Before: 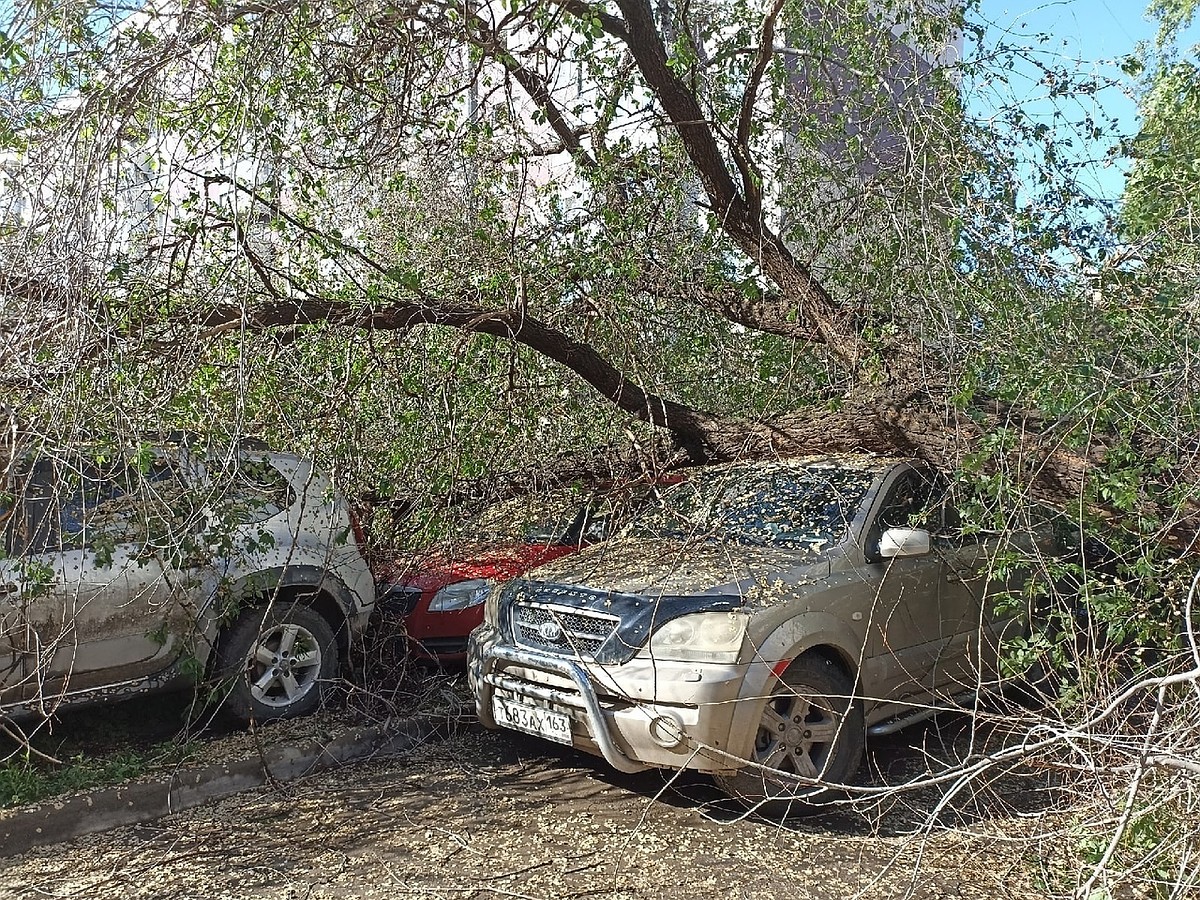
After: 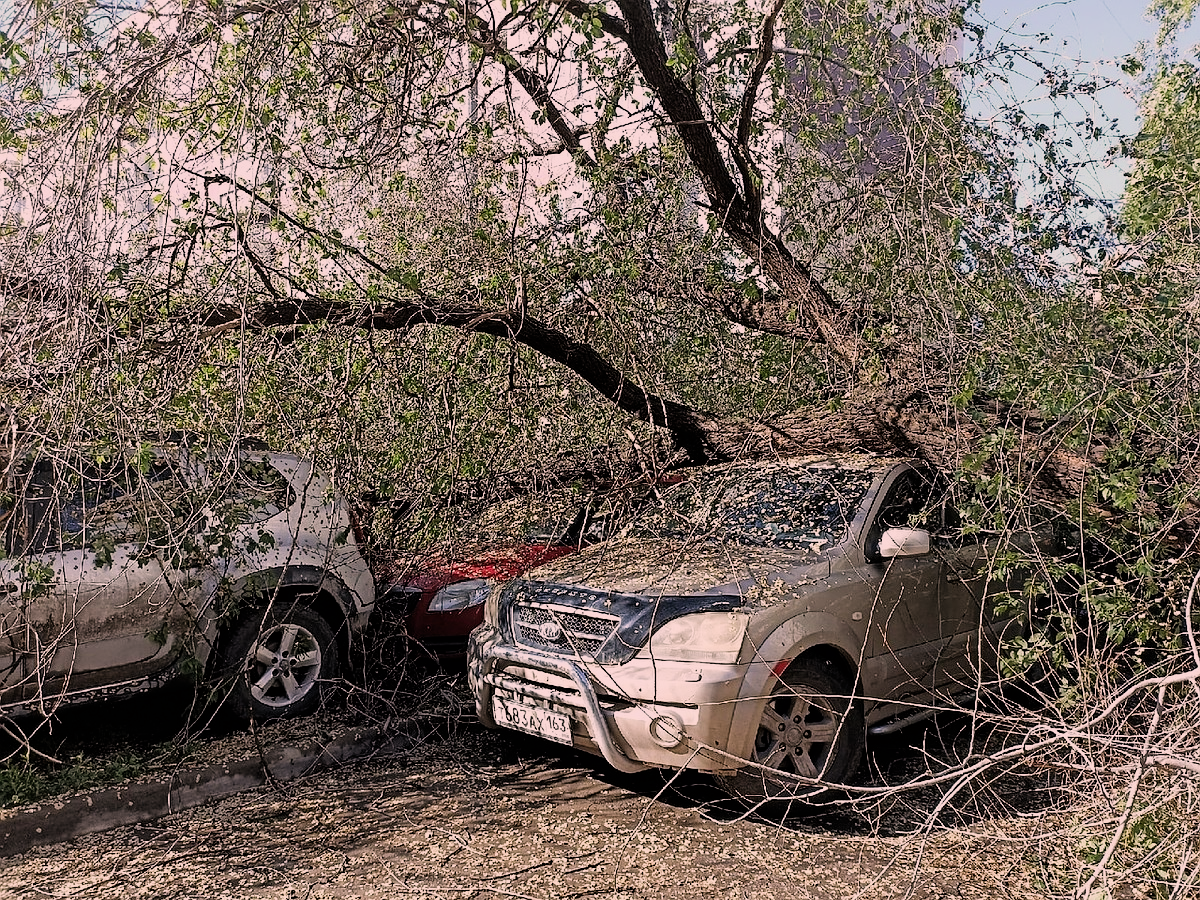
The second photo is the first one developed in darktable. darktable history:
filmic rgb: black relative exposure -5 EV, hardness 2.88, contrast 1.2, highlights saturation mix -30%
color correction: highlights a* 14.52, highlights b* 4.84
